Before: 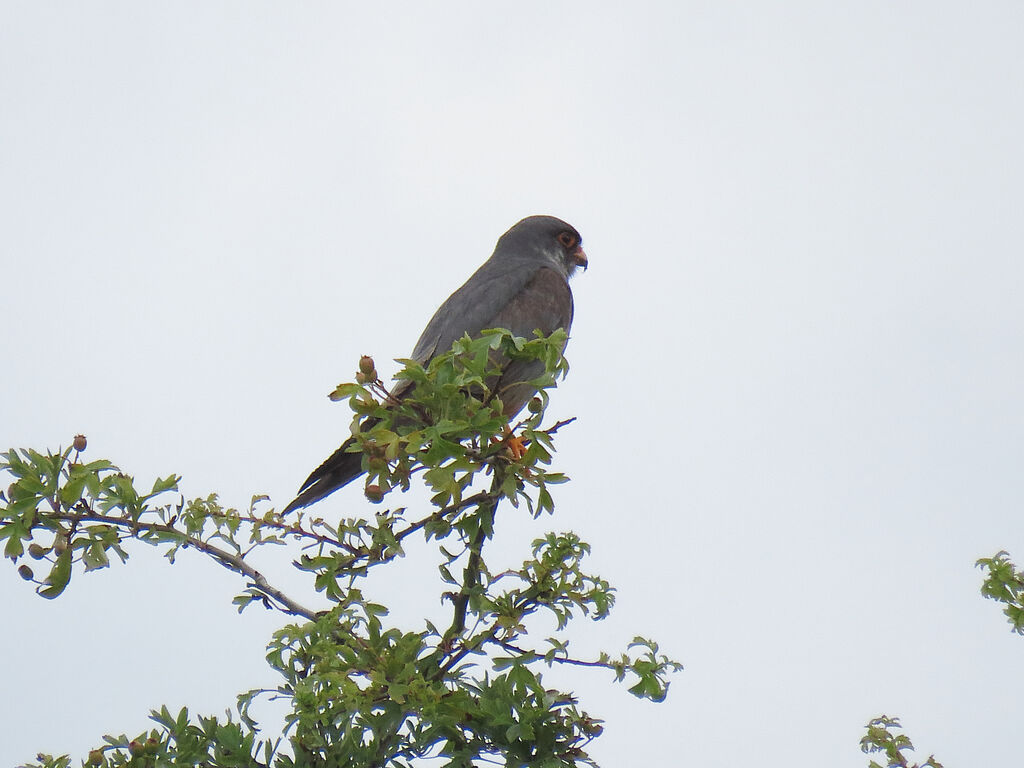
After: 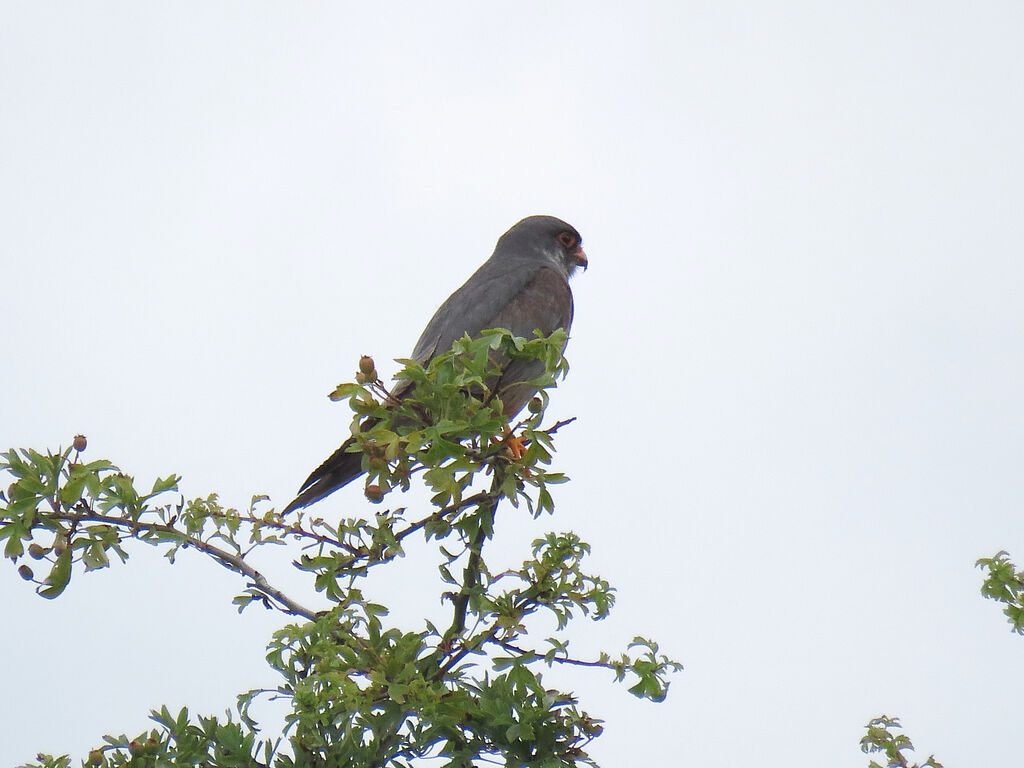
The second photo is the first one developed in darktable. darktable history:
exposure: exposure 0.128 EV, compensate highlight preservation false
